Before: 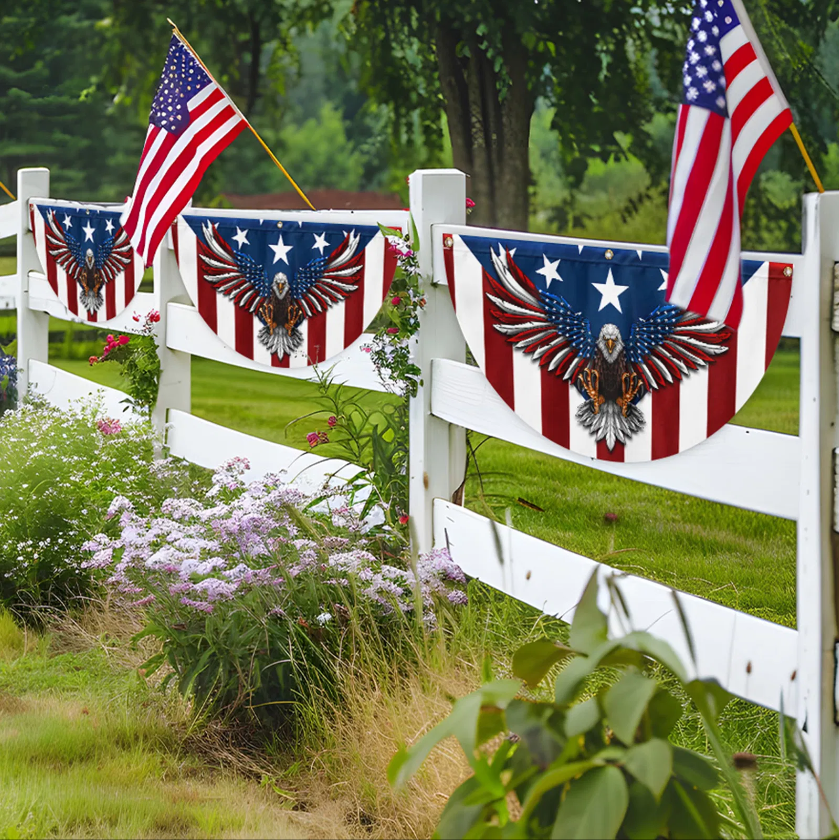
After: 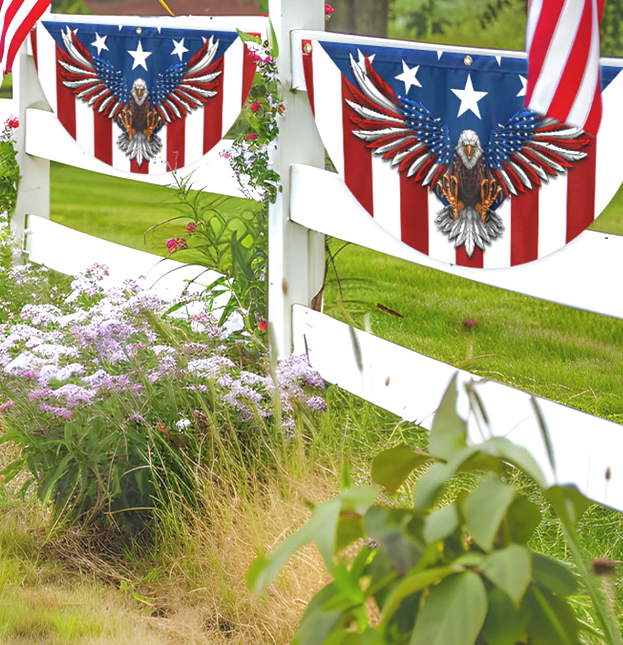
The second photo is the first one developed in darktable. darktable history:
crop: left 16.822%, top 23.166%, right 8.898%
exposure: black level correction 0, exposure 0.696 EV, compensate exposure bias true, compensate highlight preservation false
contrast brightness saturation: contrast 0.05, brightness 0.065, saturation 0.006
tone equalizer: -8 EV 0.263 EV, -7 EV 0.422 EV, -6 EV 0.393 EV, -5 EV 0.213 EV, -3 EV -0.275 EV, -2 EV -0.392 EV, -1 EV -0.406 EV, +0 EV -0.272 EV, edges refinement/feathering 500, mask exposure compensation -1.57 EV, preserve details no
